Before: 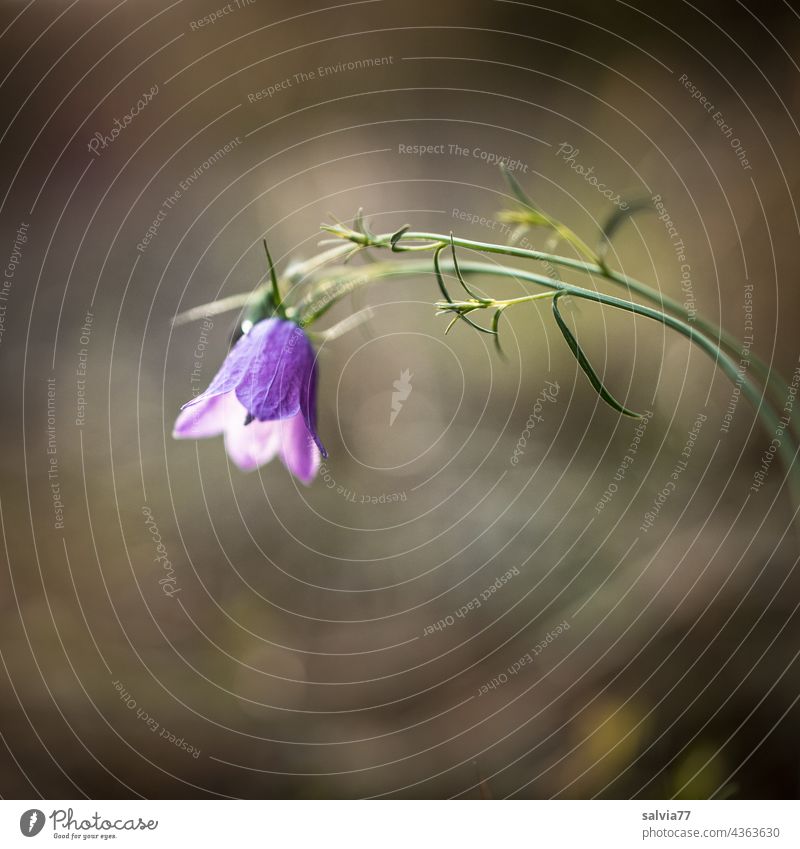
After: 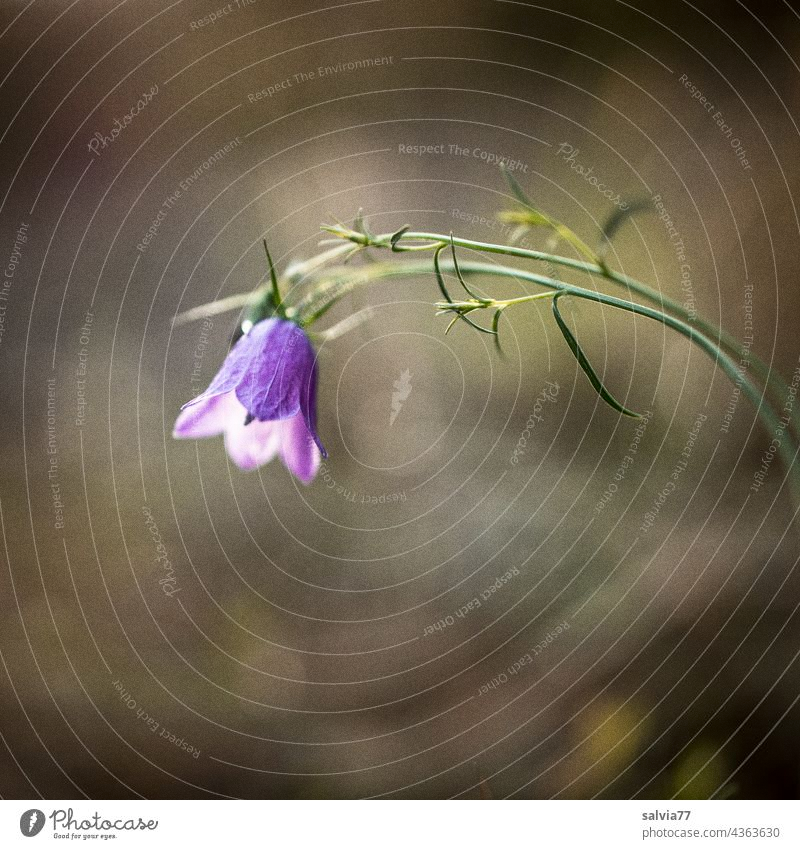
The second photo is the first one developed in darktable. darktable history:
exposure: black level correction 0.002, compensate highlight preservation false
grain: coarseness 0.09 ISO
